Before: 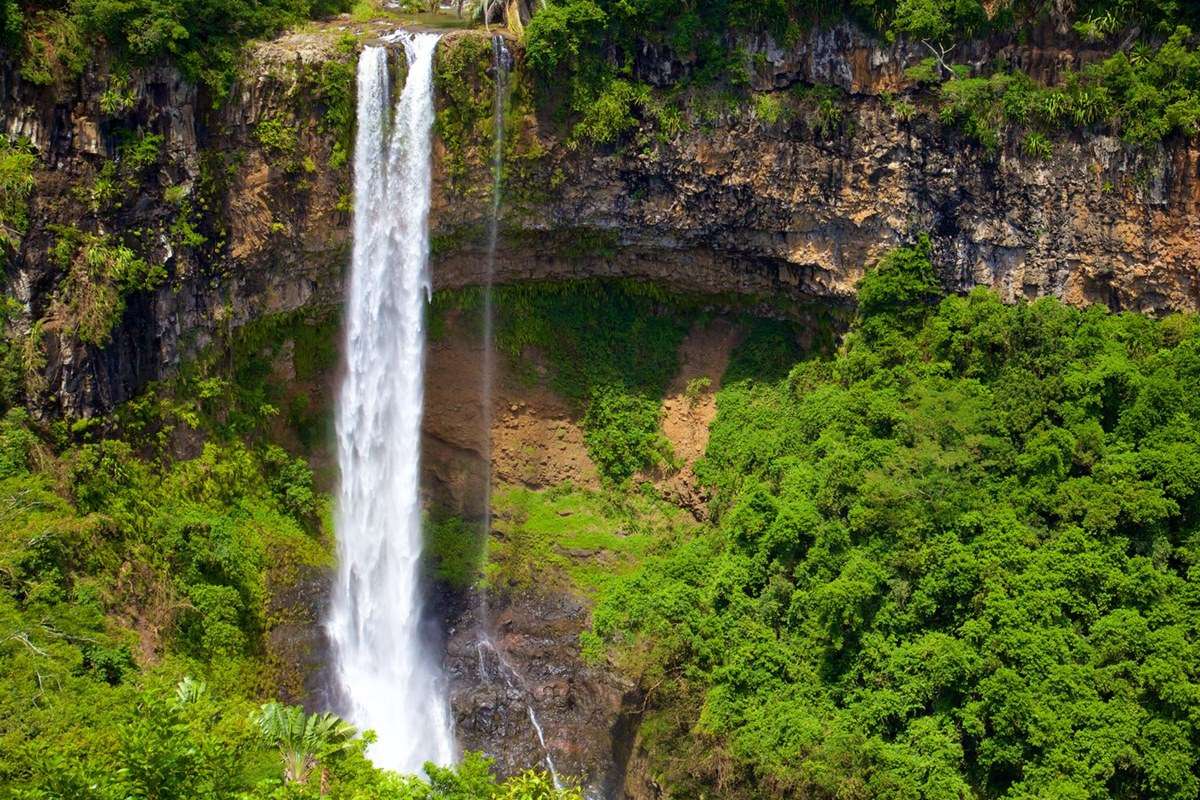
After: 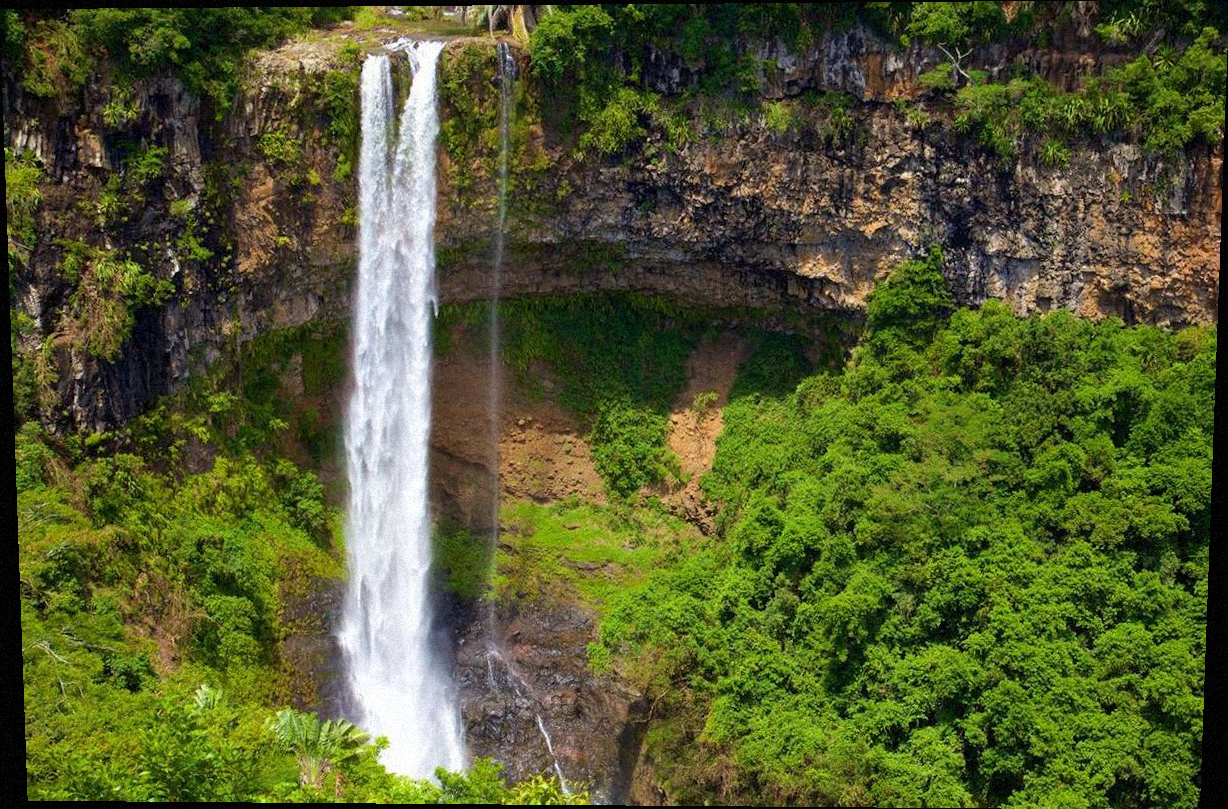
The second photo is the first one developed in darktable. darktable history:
rotate and perspective: lens shift (vertical) 0.048, lens shift (horizontal) -0.024, automatic cropping off
grain: mid-tones bias 0%
